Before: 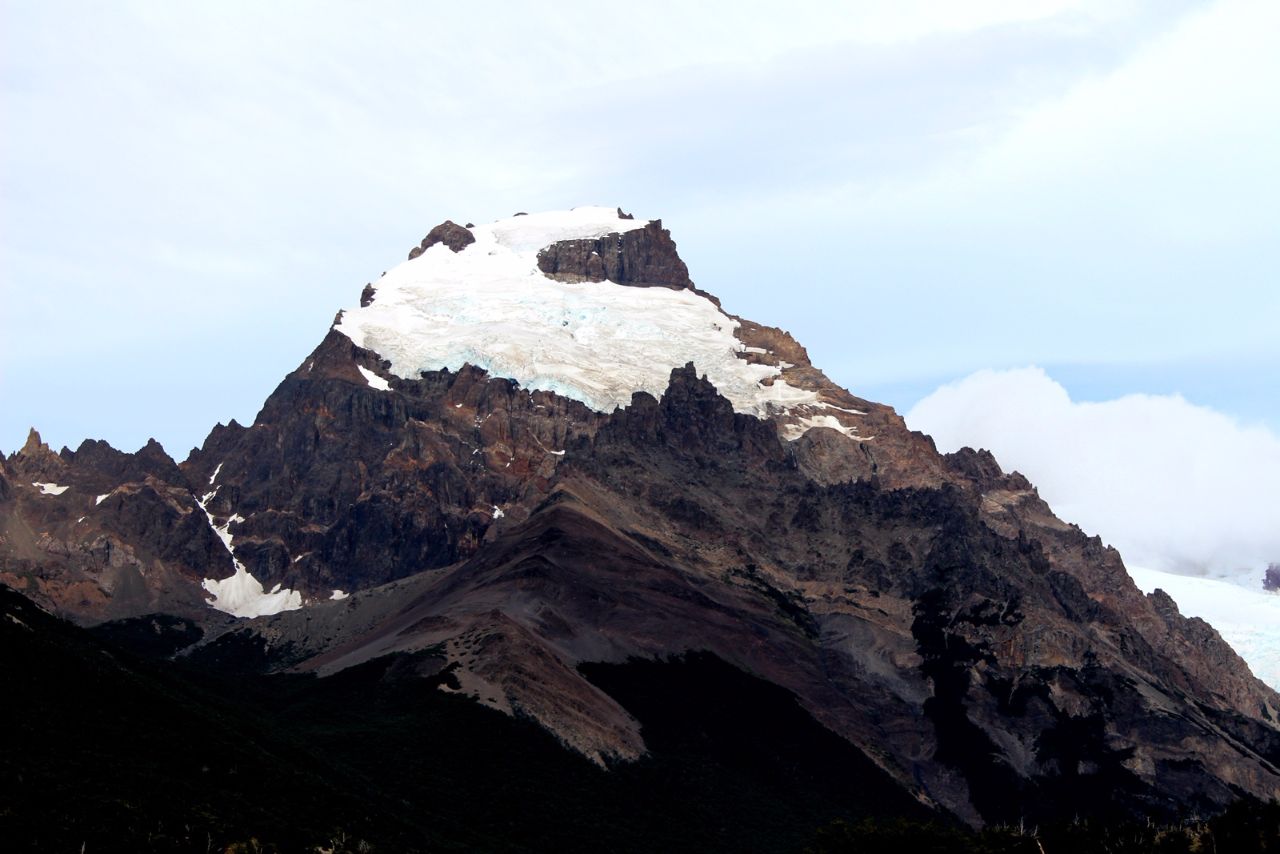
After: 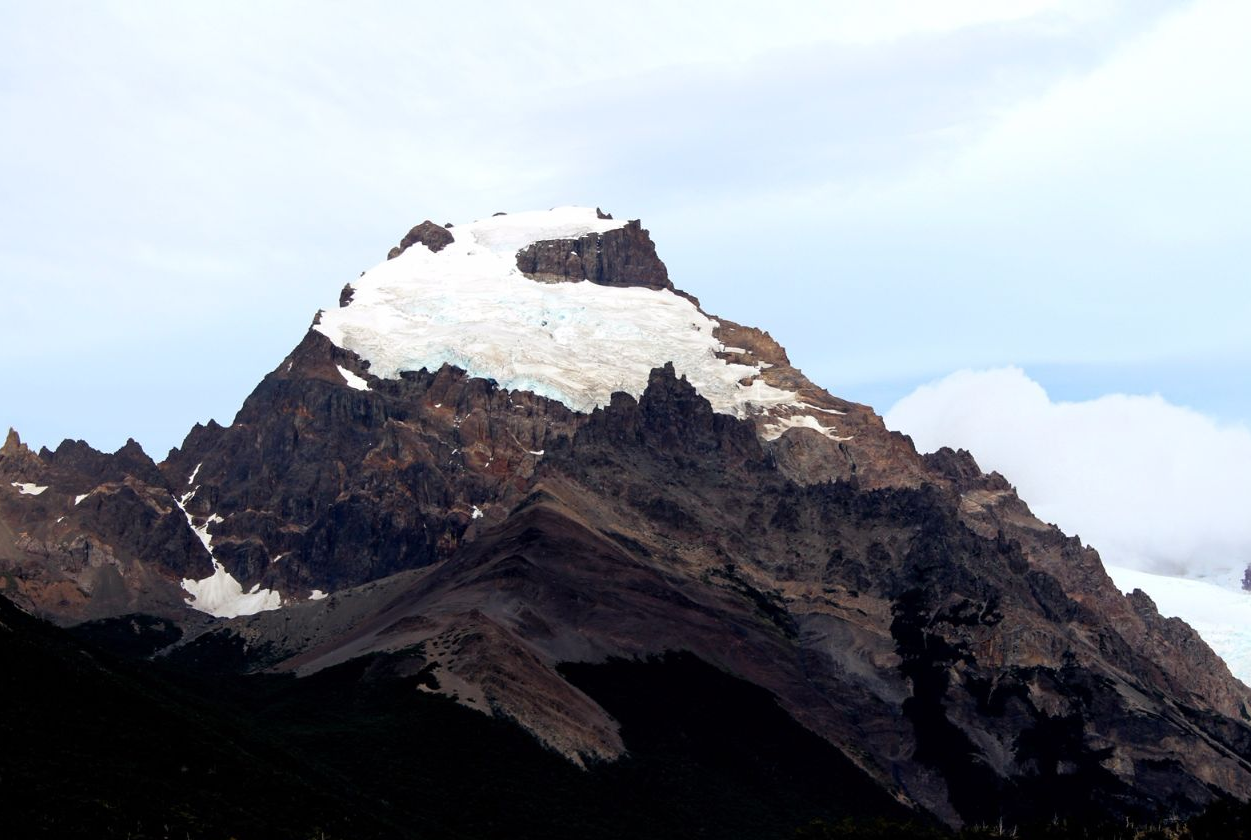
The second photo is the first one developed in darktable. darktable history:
crop and rotate: left 1.702%, right 0.528%, bottom 1.603%
color zones: curves: ch2 [(0, 0.5) (0.143, 0.5) (0.286, 0.489) (0.415, 0.421) (0.571, 0.5) (0.714, 0.5) (0.857, 0.5) (1, 0.5)]
